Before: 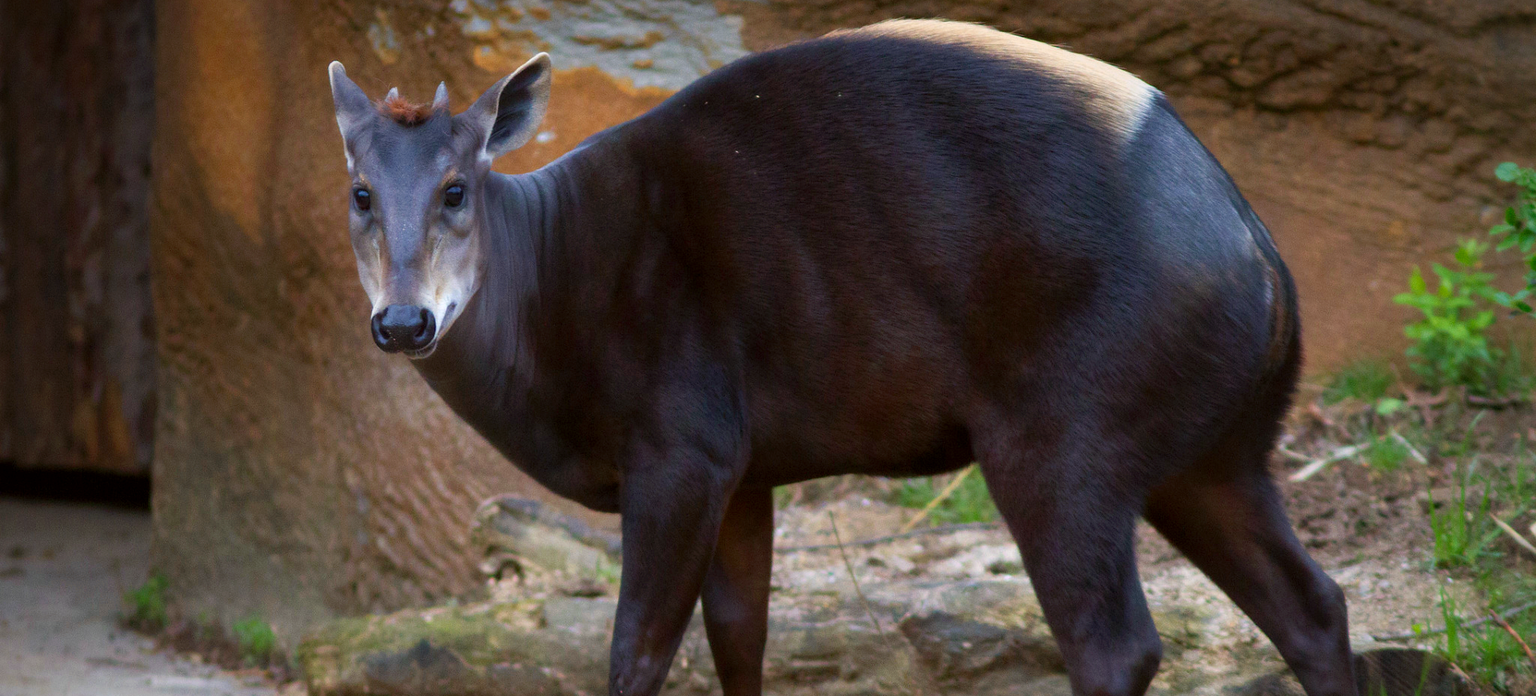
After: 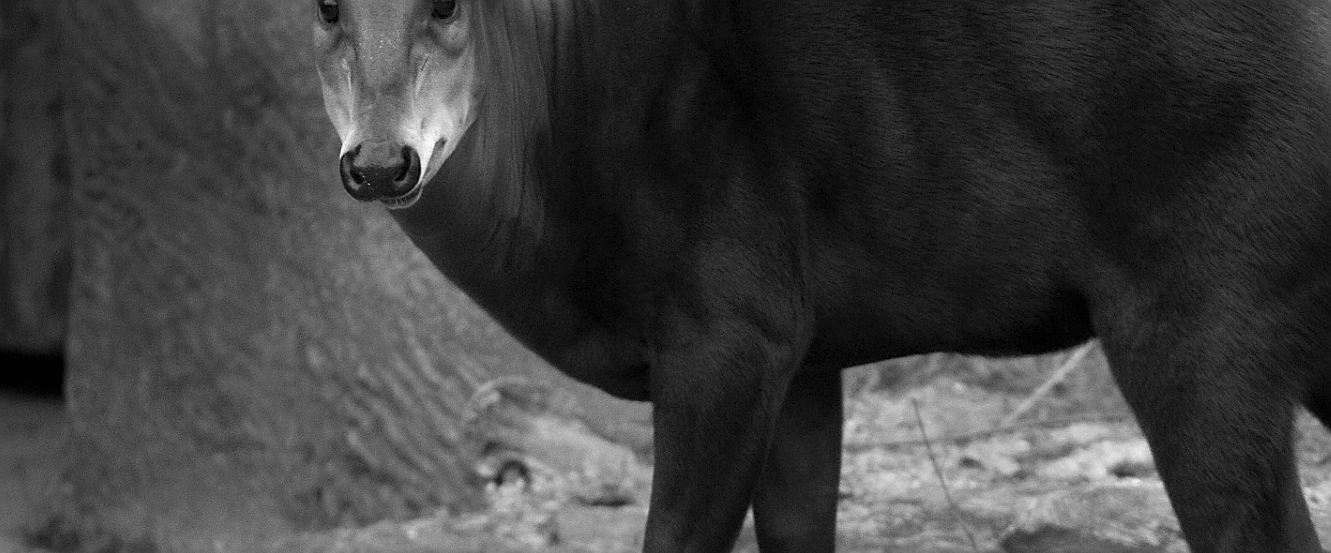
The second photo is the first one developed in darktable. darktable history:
monochrome: size 3.1
crop: left 6.488%, top 27.668%, right 24.183%, bottom 8.656%
sharpen: on, module defaults
